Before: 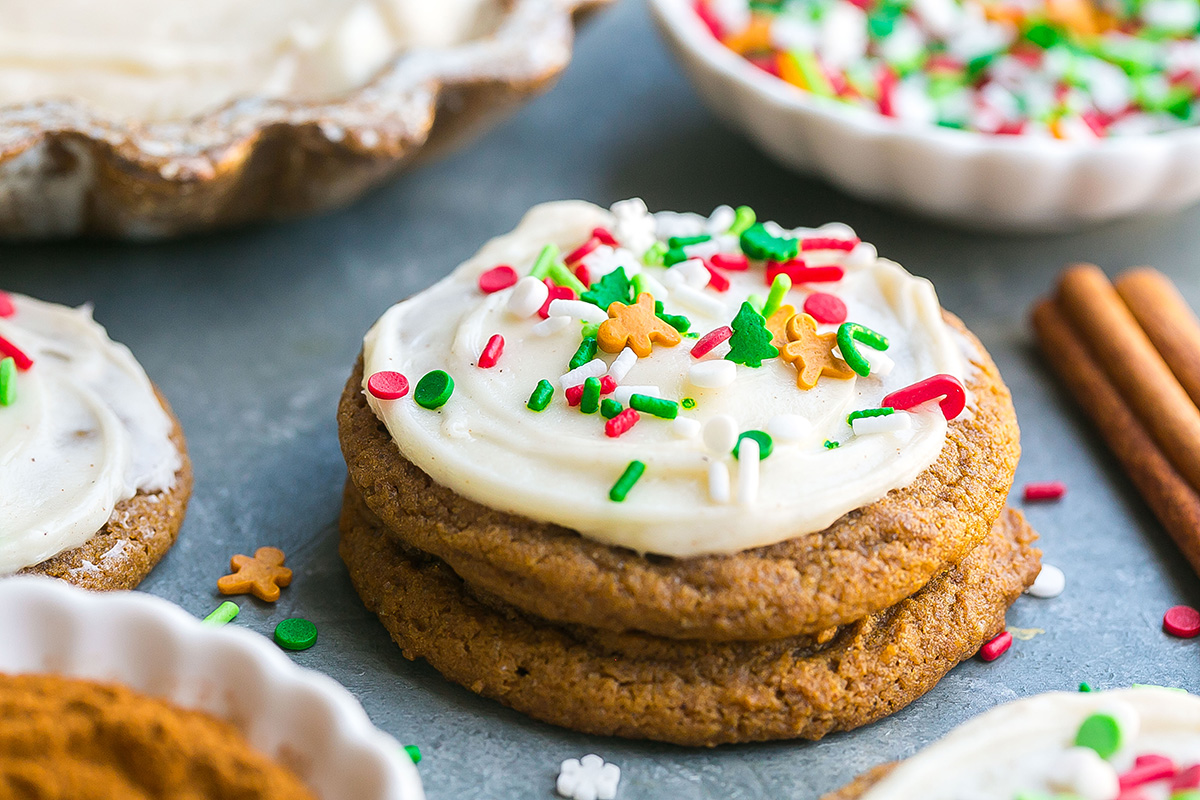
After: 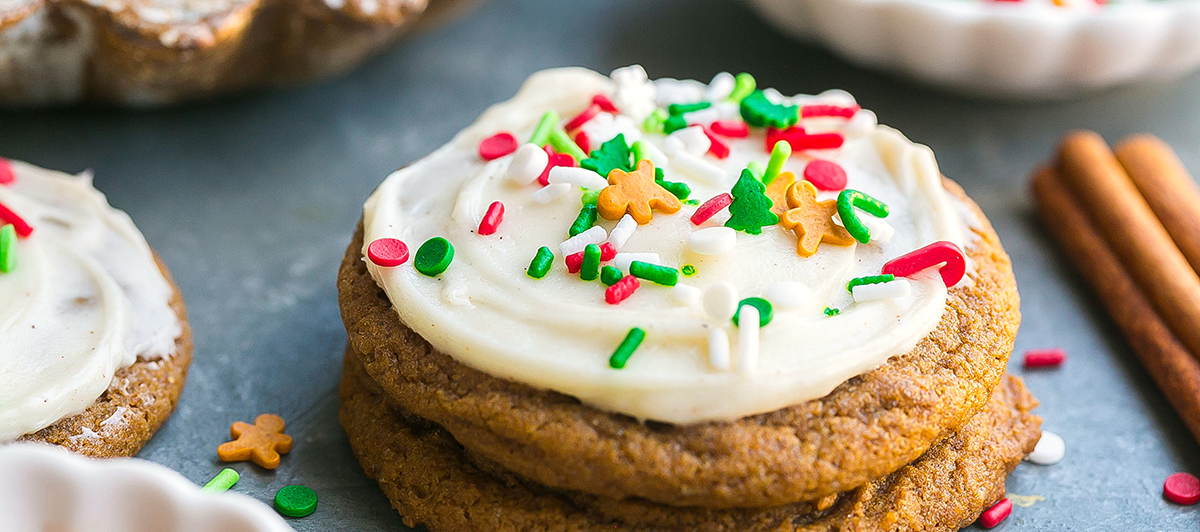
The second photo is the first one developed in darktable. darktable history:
white balance: red 1.009, blue 0.985
crop: top 16.727%, bottom 16.727%
tone equalizer: on, module defaults
